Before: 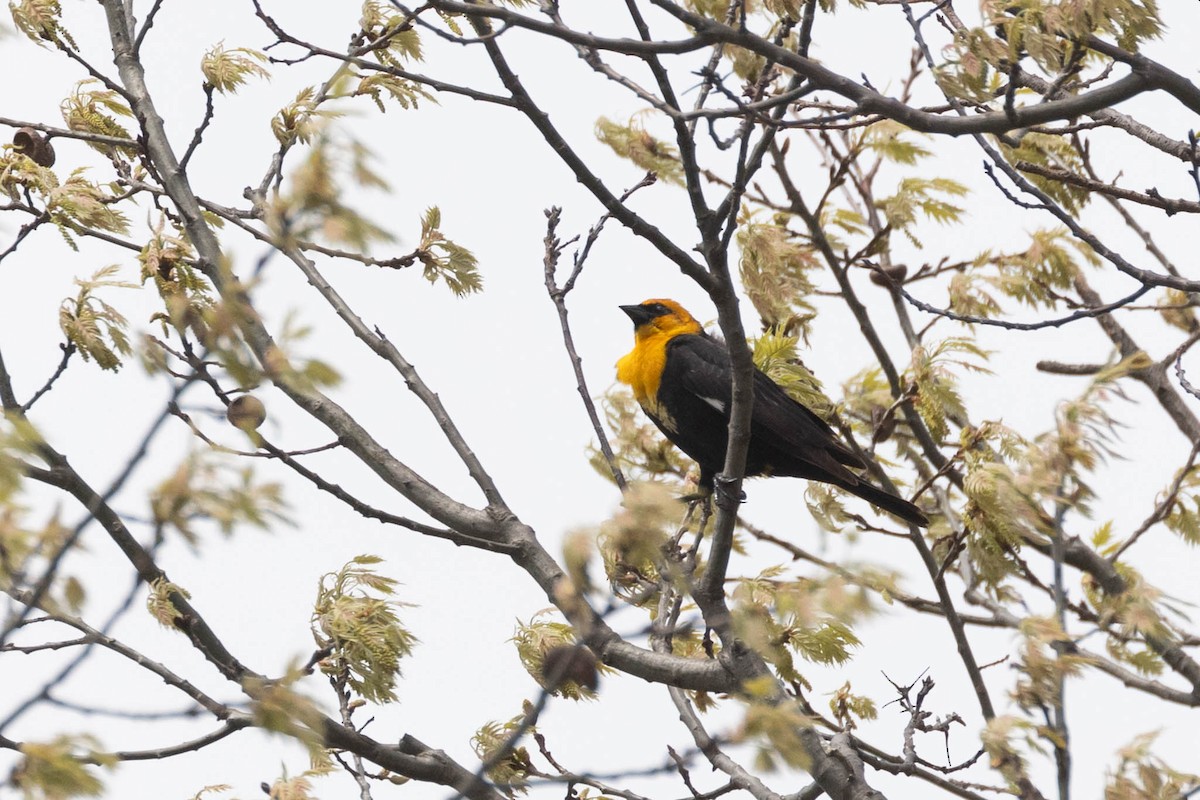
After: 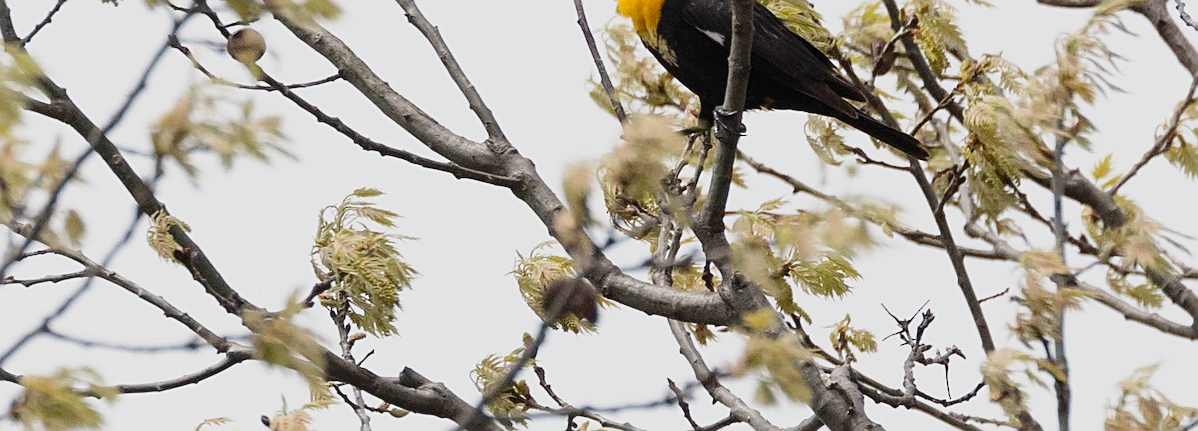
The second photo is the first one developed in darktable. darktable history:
tone curve: curves: ch0 [(0, 0.009) (0.105, 0.069) (0.195, 0.154) (0.289, 0.278) (0.384, 0.391) (0.513, 0.53) (0.66, 0.667) (0.895, 0.863) (1, 0.919)]; ch1 [(0, 0) (0.161, 0.092) (0.35, 0.33) (0.403, 0.395) (0.456, 0.469) (0.502, 0.499) (0.519, 0.514) (0.576, 0.587) (0.642, 0.645) (0.701, 0.742) (1, 0.942)]; ch2 [(0, 0) (0.371, 0.362) (0.437, 0.437) (0.501, 0.5) (0.53, 0.528) (0.569, 0.551) (0.619, 0.58) (0.883, 0.752) (1, 0.929)], preserve colors none
exposure: black level correction 0.005, exposure 0.016 EV, compensate highlight preservation false
crop and rotate: top 46.038%, right 0.116%
tone equalizer: edges refinement/feathering 500, mask exposure compensation -1.57 EV, preserve details no
sharpen: on, module defaults
